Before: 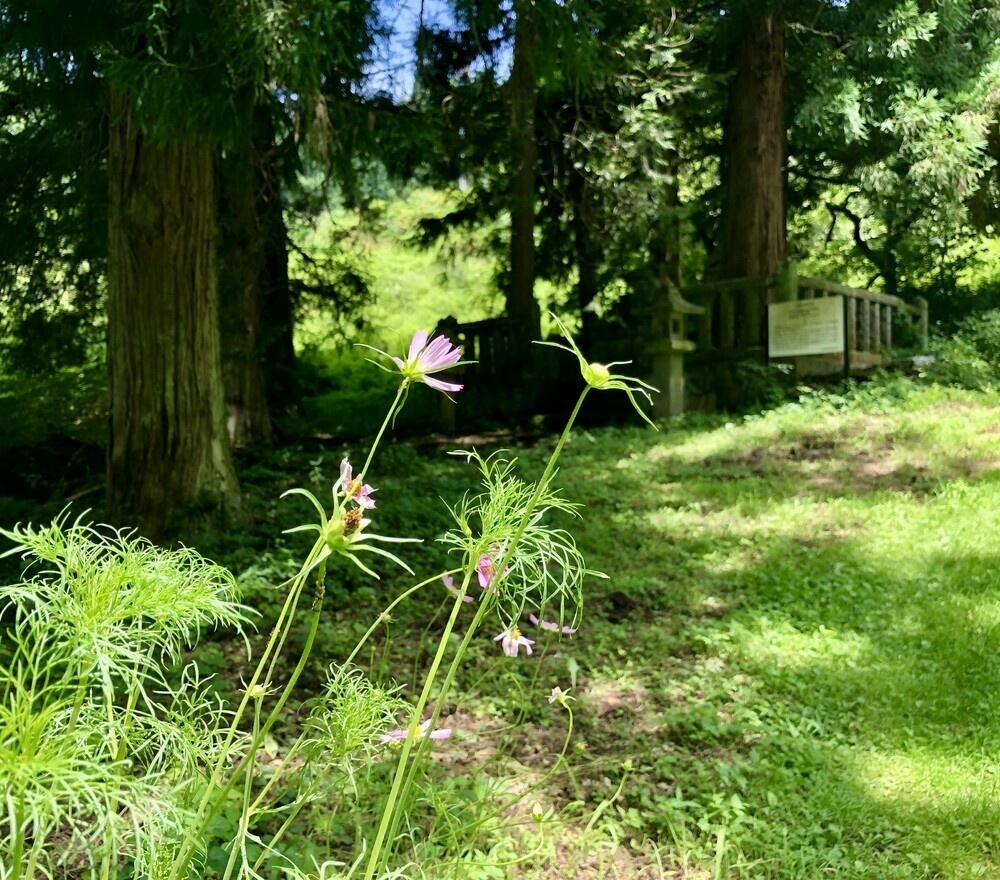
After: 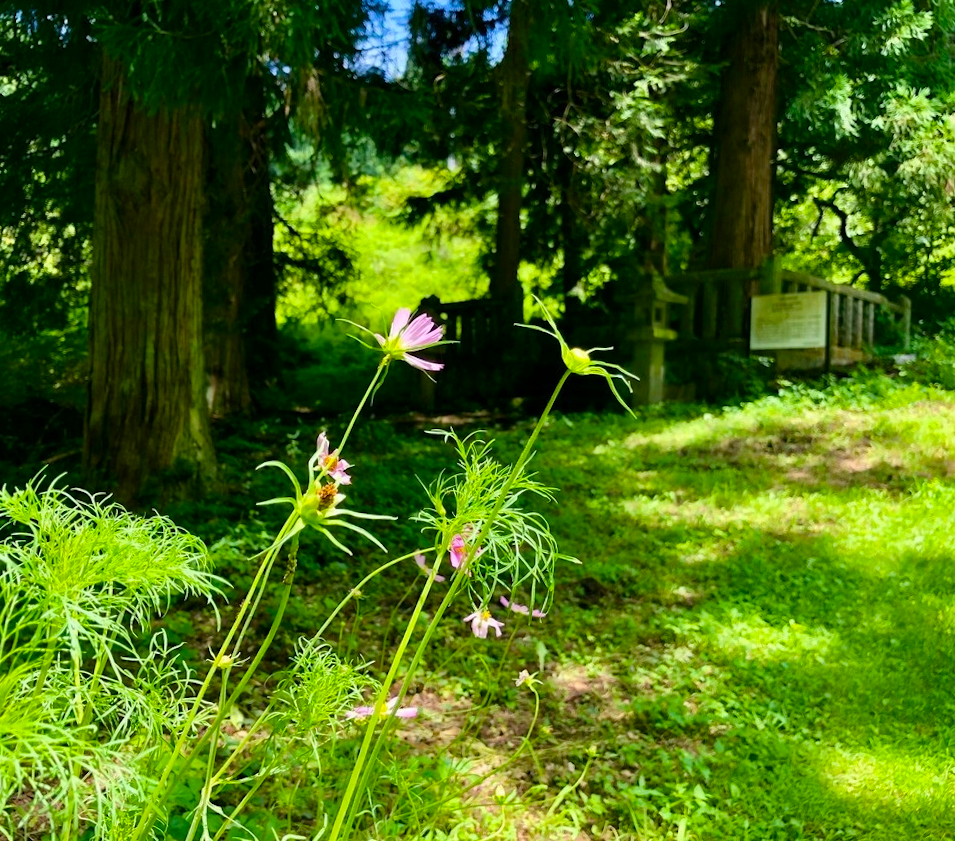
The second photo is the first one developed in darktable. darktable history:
crop and rotate: angle -2.38°
color balance rgb: perceptual saturation grading › global saturation 20%, global vibrance 20%
